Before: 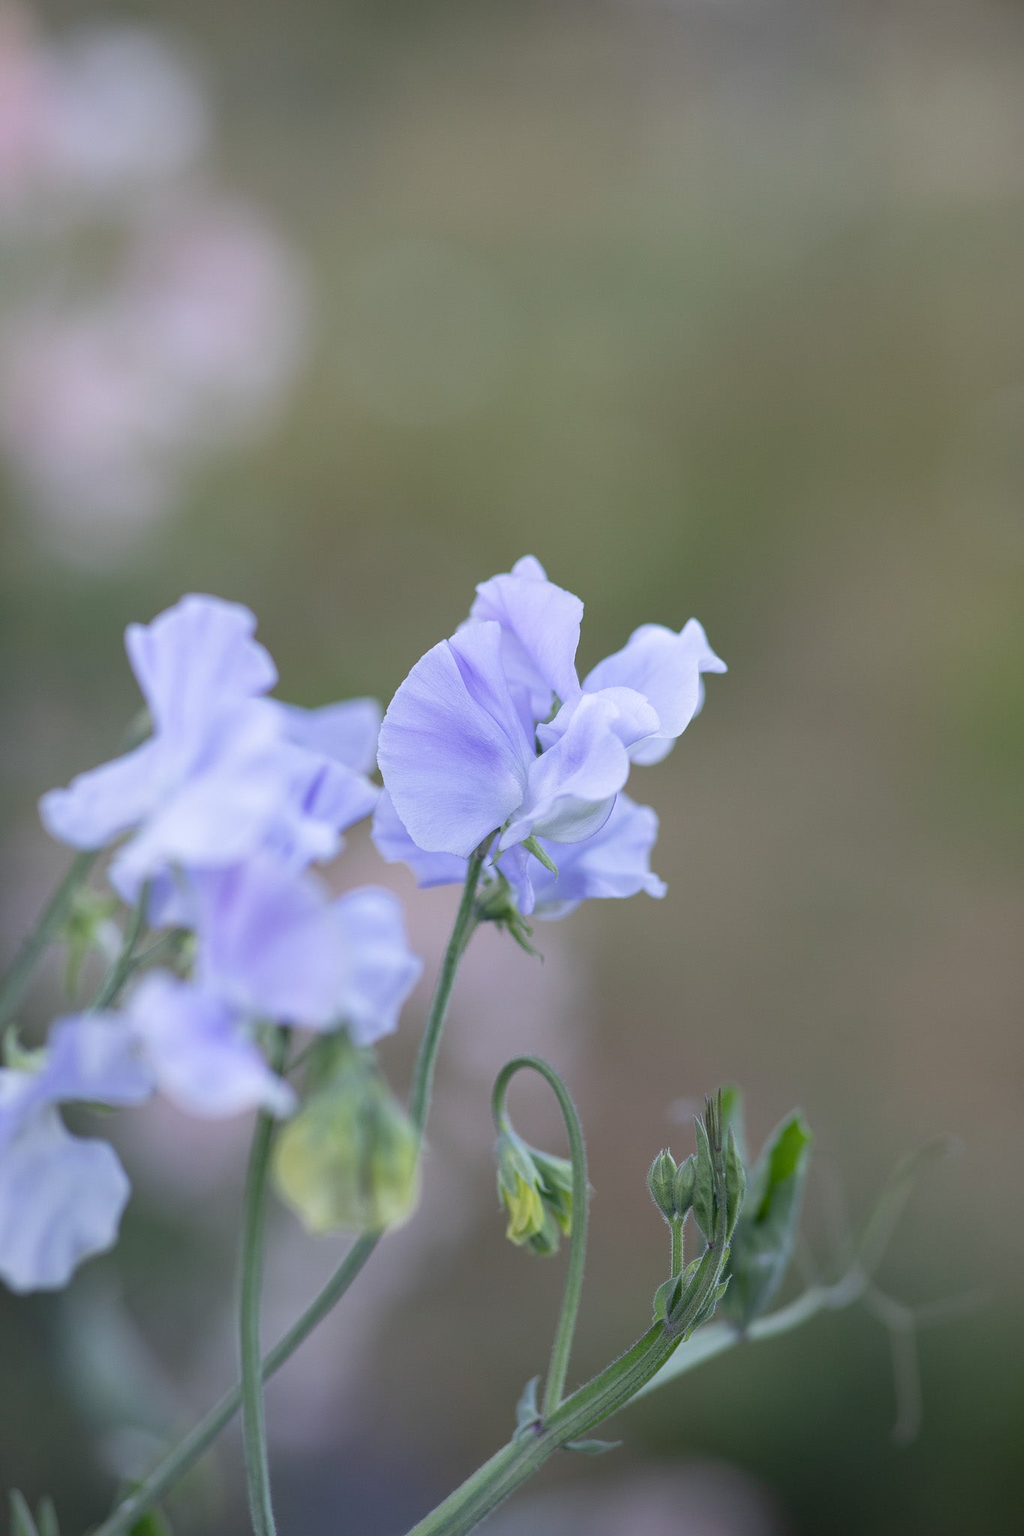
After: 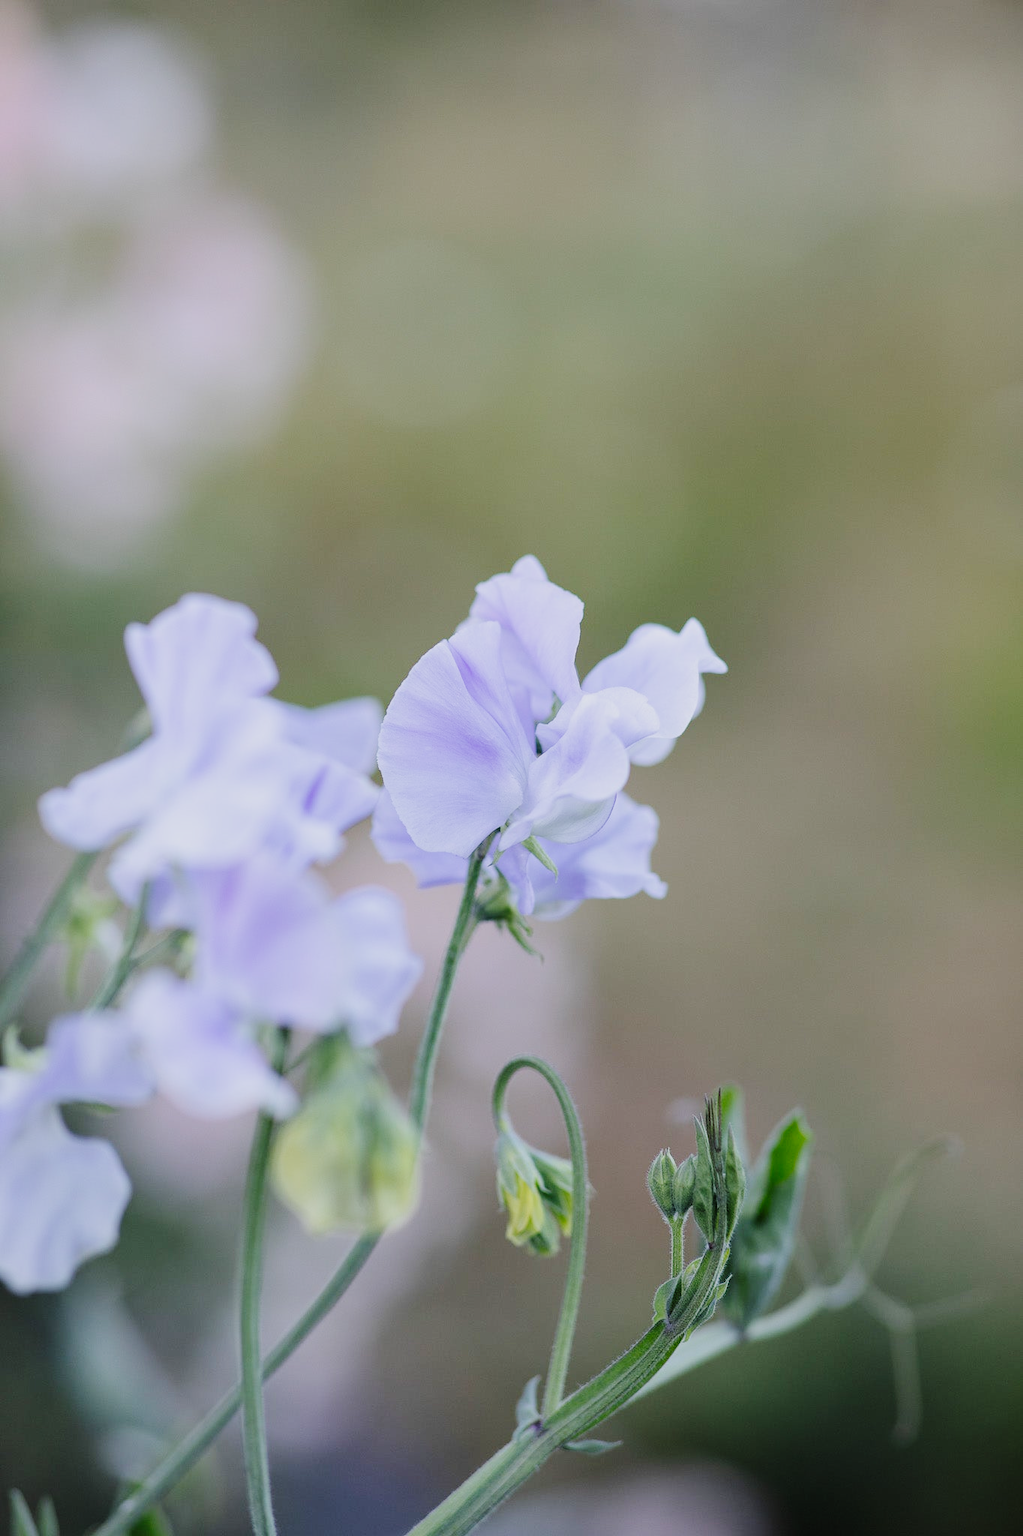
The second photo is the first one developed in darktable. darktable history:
tone curve: curves: ch0 [(0, 0.01) (0.097, 0.07) (0.204, 0.173) (0.447, 0.517) (0.539, 0.624) (0.733, 0.791) (0.879, 0.898) (1, 0.98)]; ch1 [(0, 0) (0.393, 0.415) (0.447, 0.448) (0.485, 0.494) (0.523, 0.509) (0.545, 0.541) (0.574, 0.561) (0.648, 0.674) (1, 1)]; ch2 [(0, 0) (0.369, 0.388) (0.449, 0.431) (0.499, 0.5) (0.521, 0.51) (0.53, 0.54) (0.564, 0.569) (0.674, 0.735) (1, 1)], preserve colors none
filmic rgb: middle gray luminance 9.2%, black relative exposure -10.7 EV, white relative exposure 3.45 EV, target black luminance 0%, hardness 5.96, latitude 59.57%, contrast 1.087, highlights saturation mix 4.49%, shadows ↔ highlights balance 28.65%
